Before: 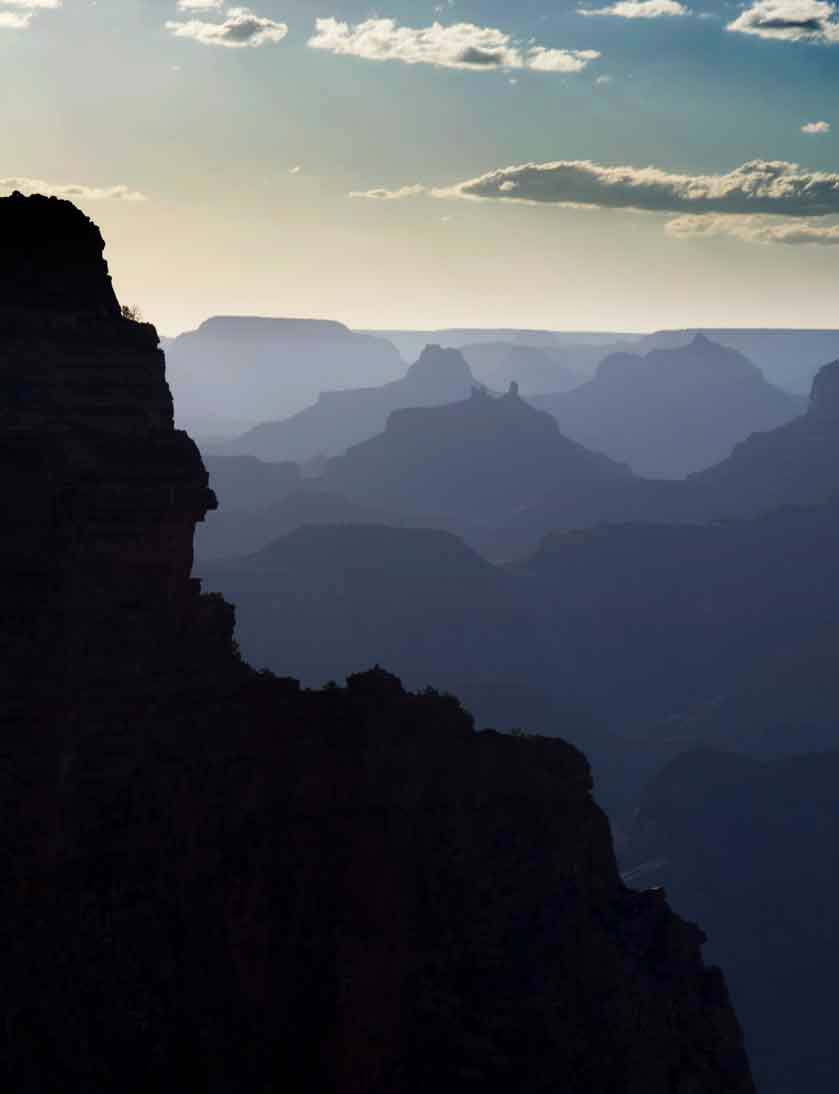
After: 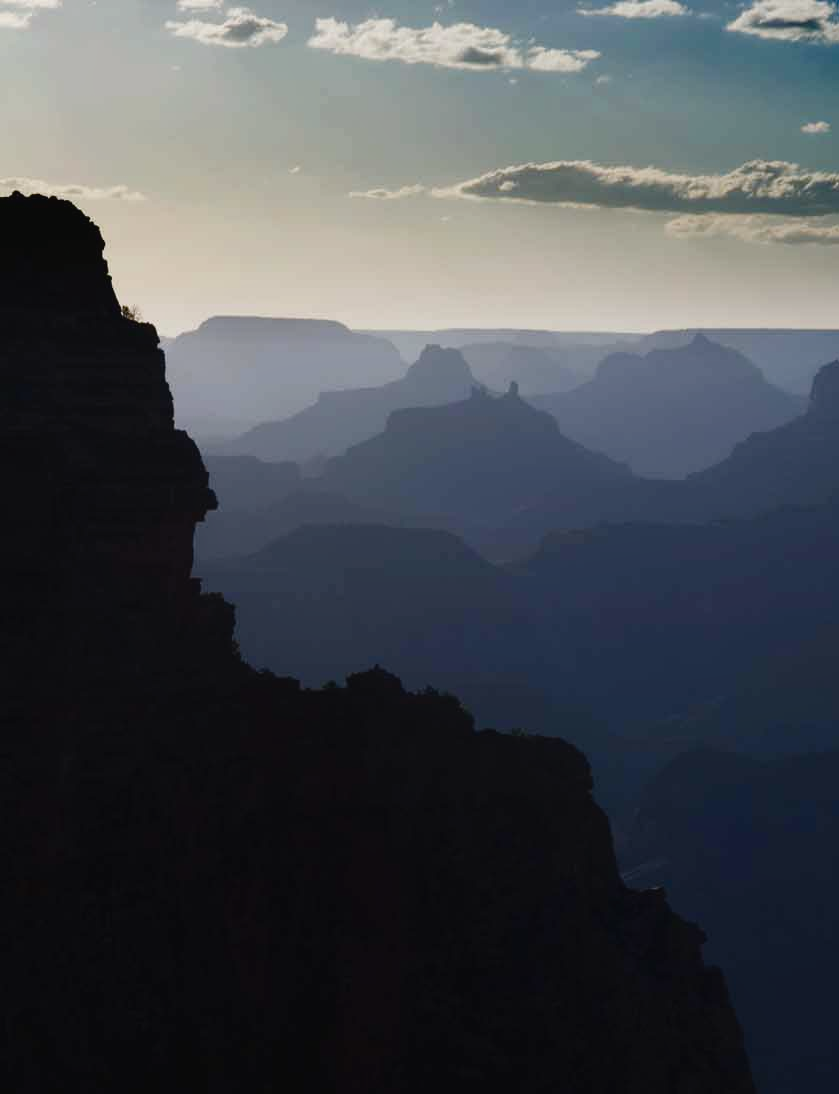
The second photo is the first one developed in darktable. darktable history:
color balance rgb: shadows lift › luminance -10%, shadows lift › chroma 1%, shadows lift › hue 113°, power › luminance -15%, highlights gain › chroma 0.2%, highlights gain › hue 333°, global offset › luminance 0.5%, perceptual saturation grading › global saturation 20%, perceptual saturation grading › highlights -50%, perceptual saturation grading › shadows 25%, contrast -10%
contrast equalizer: octaves 7, y [[0.6 ×6], [0.55 ×6], [0 ×6], [0 ×6], [0 ×6]], mix -0.2
